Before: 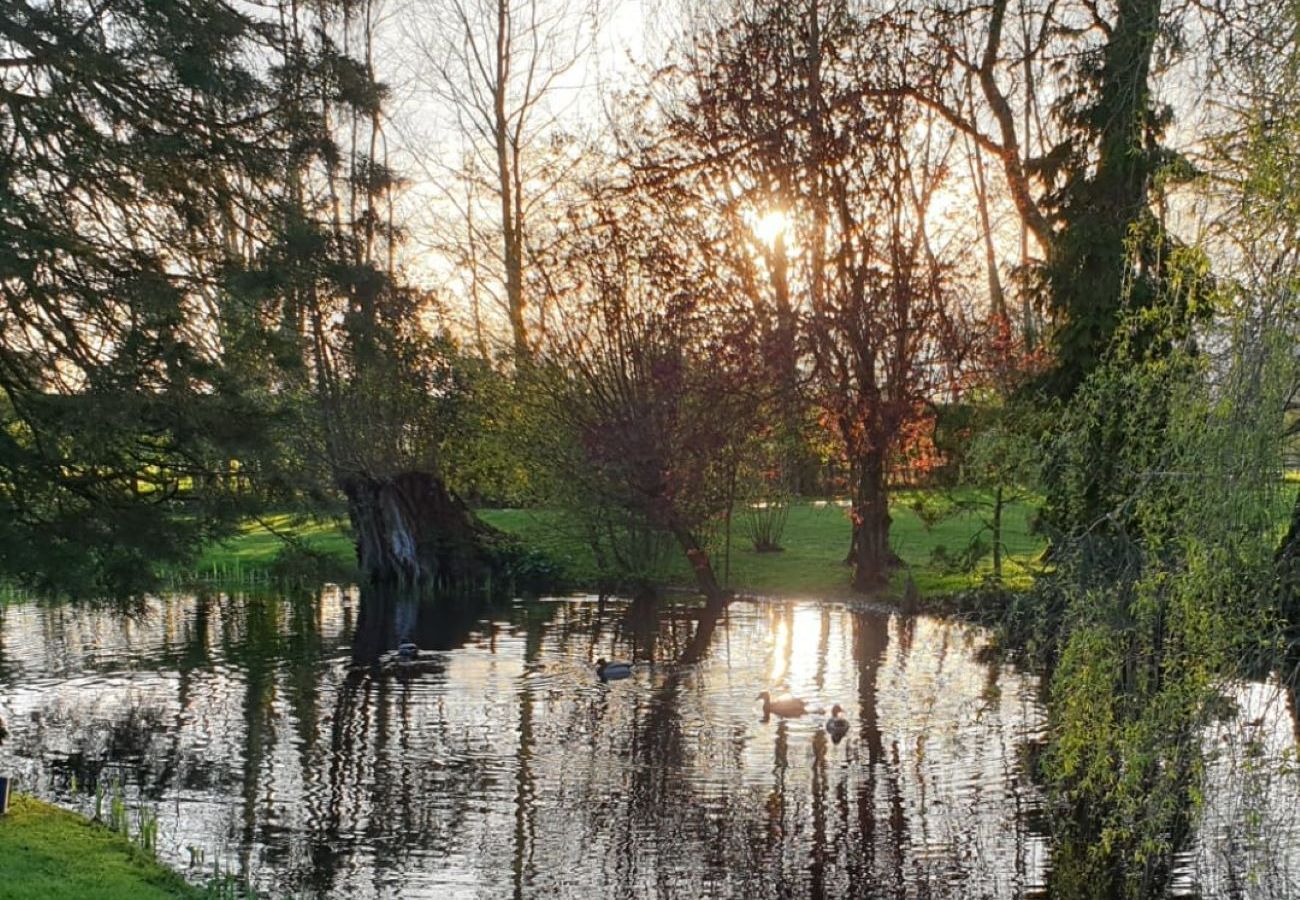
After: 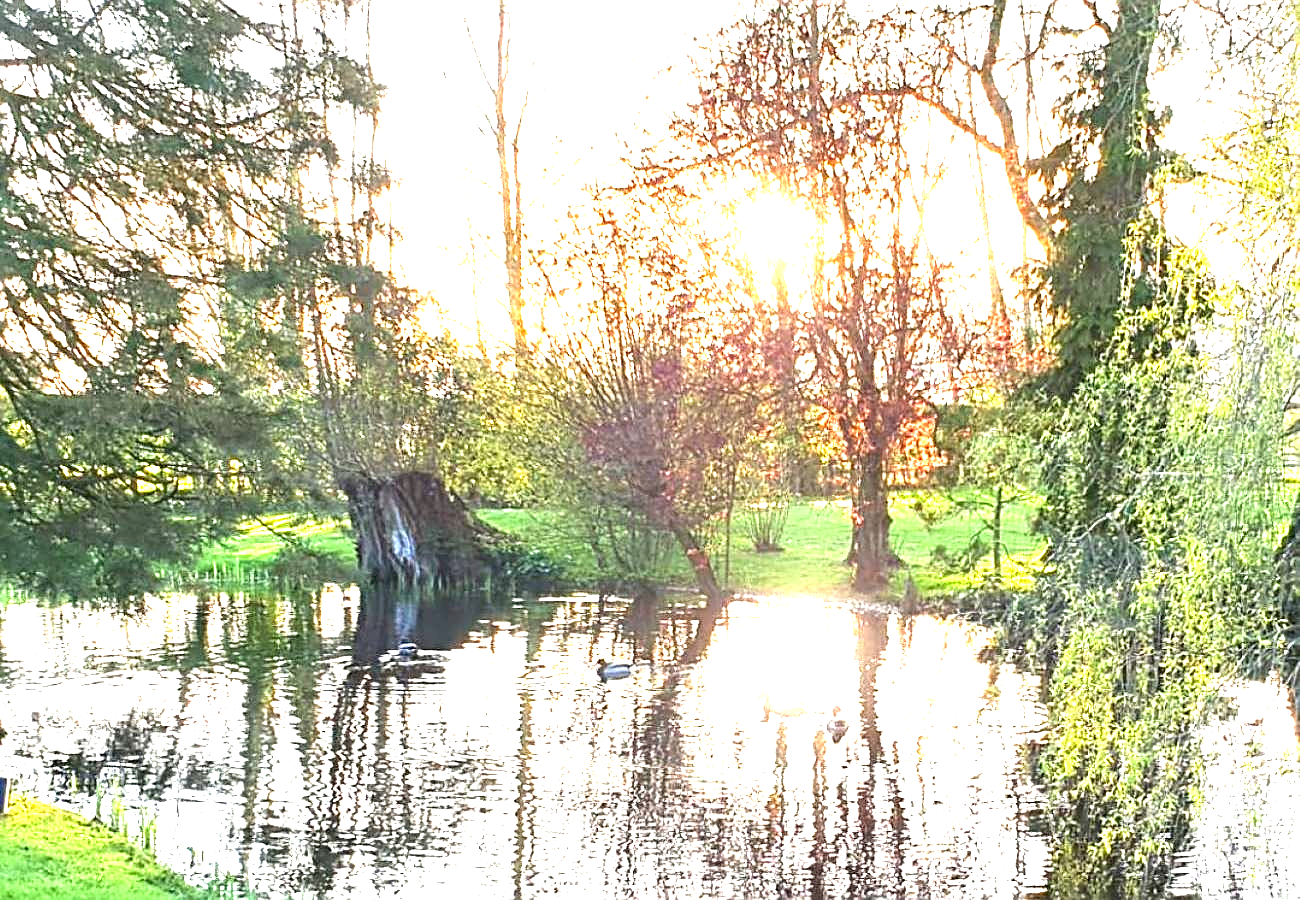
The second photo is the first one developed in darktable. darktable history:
sharpen: on, module defaults
exposure: exposure 2.917 EV, compensate exposure bias true, compensate highlight preservation false
